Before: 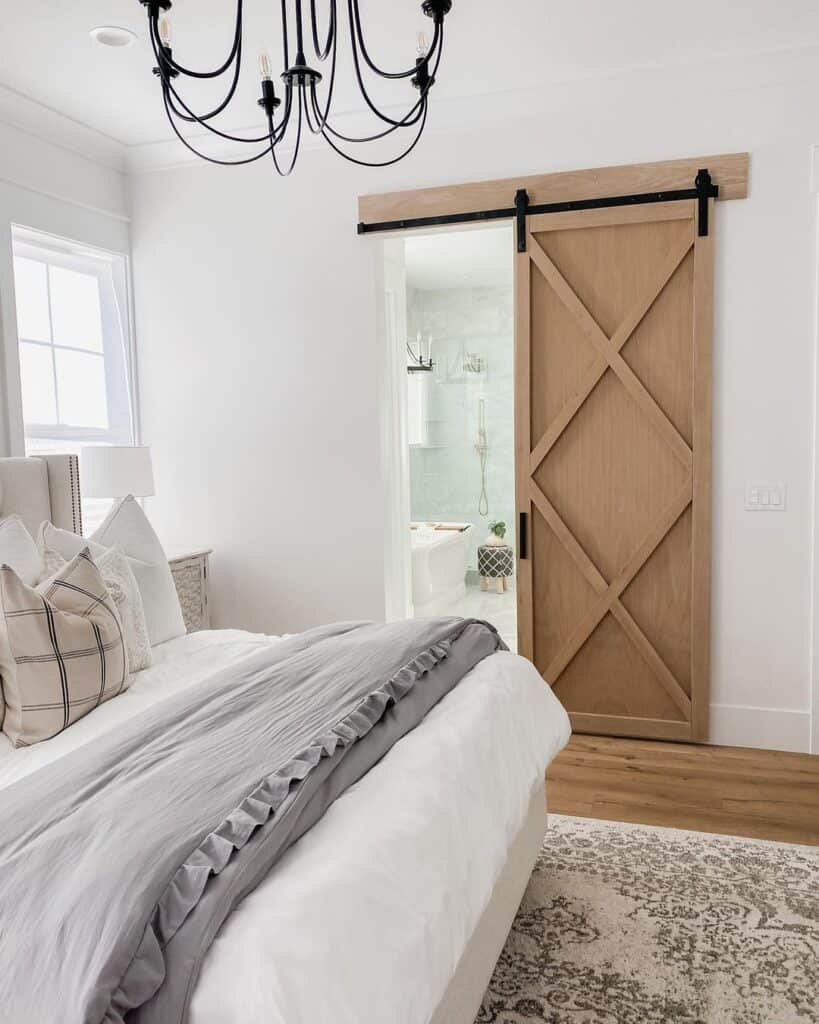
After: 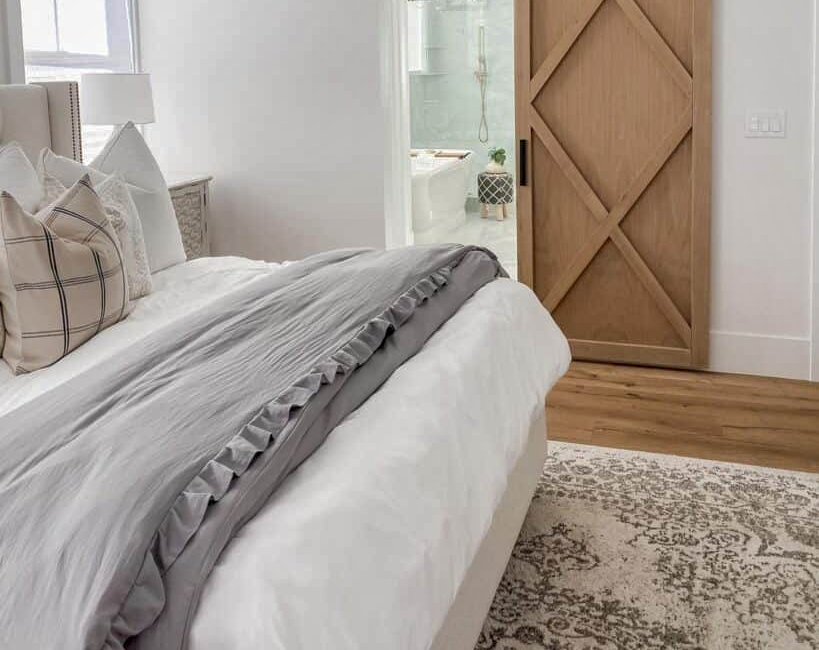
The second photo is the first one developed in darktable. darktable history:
shadows and highlights: on, module defaults
local contrast: on, module defaults
crop and rotate: top 36.435%
